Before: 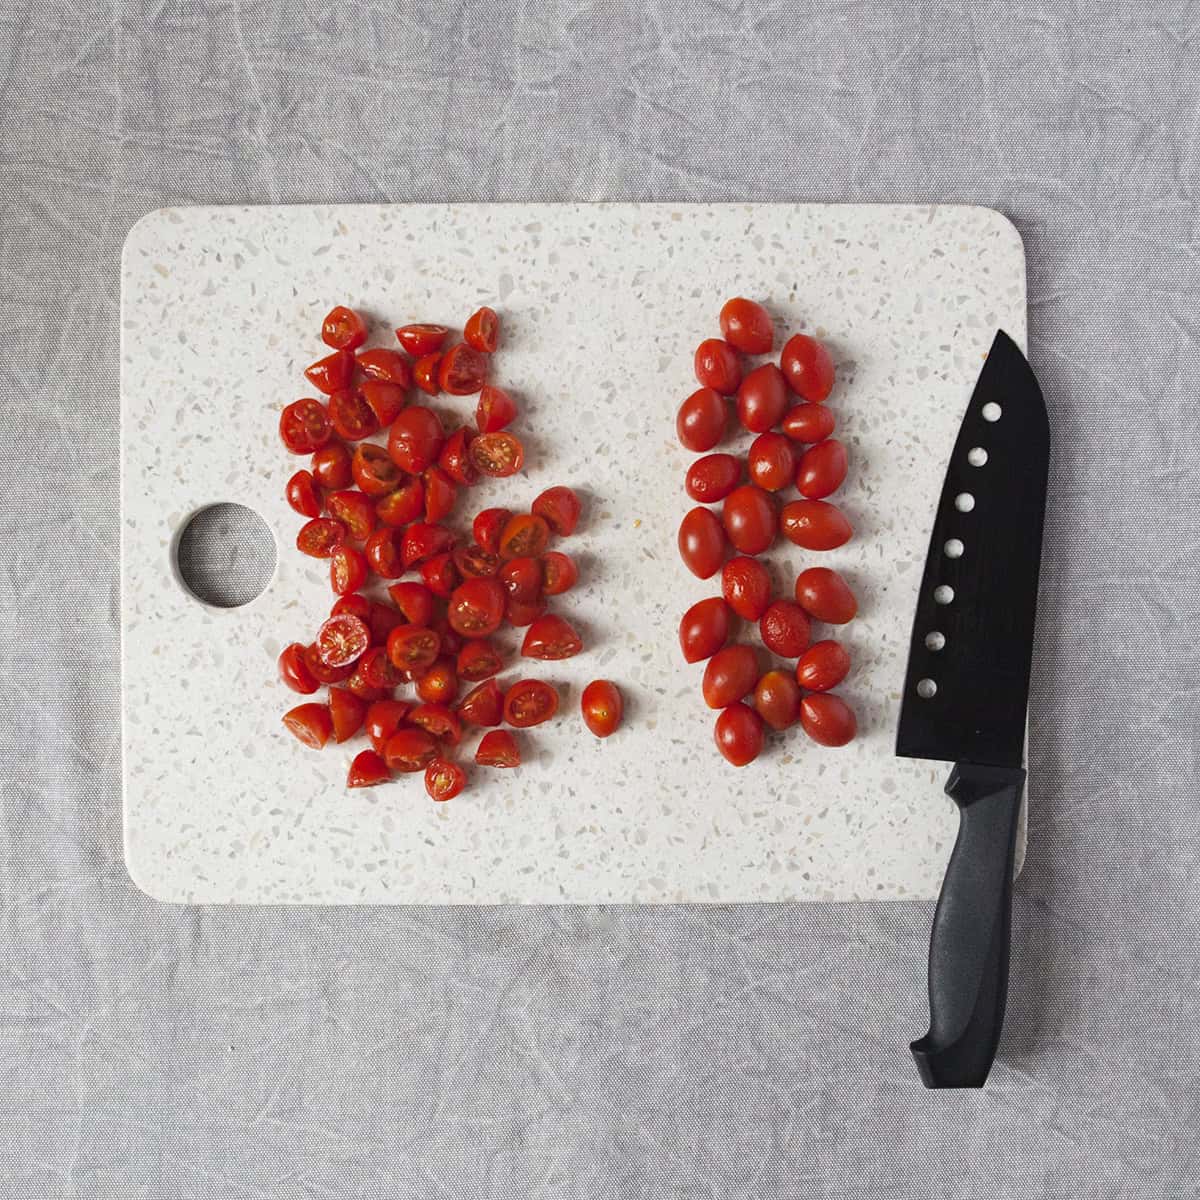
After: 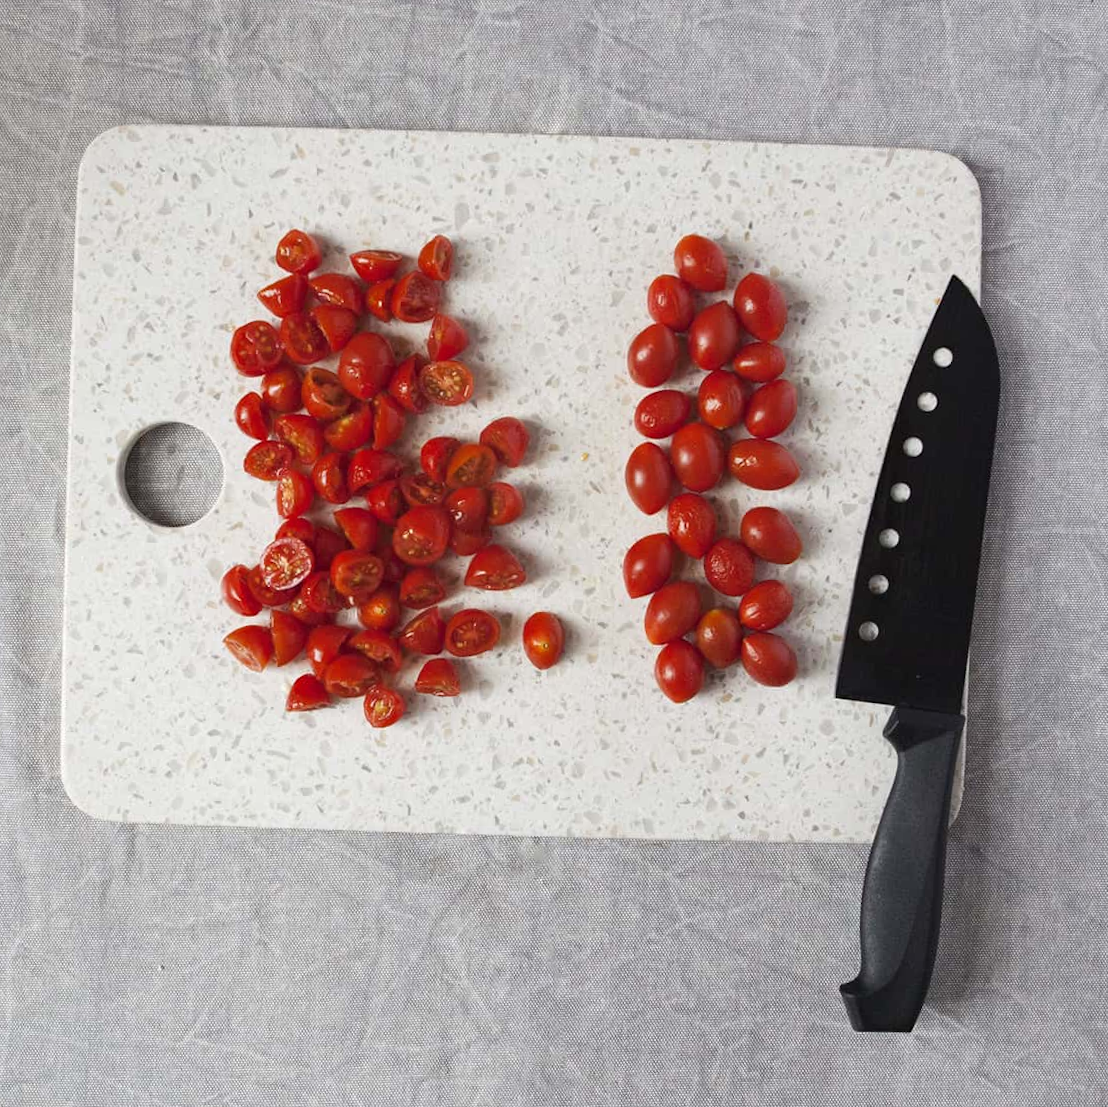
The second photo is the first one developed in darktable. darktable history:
crop and rotate: angle -1.94°, left 3.148%, top 4.201%, right 1.388%, bottom 0.459%
